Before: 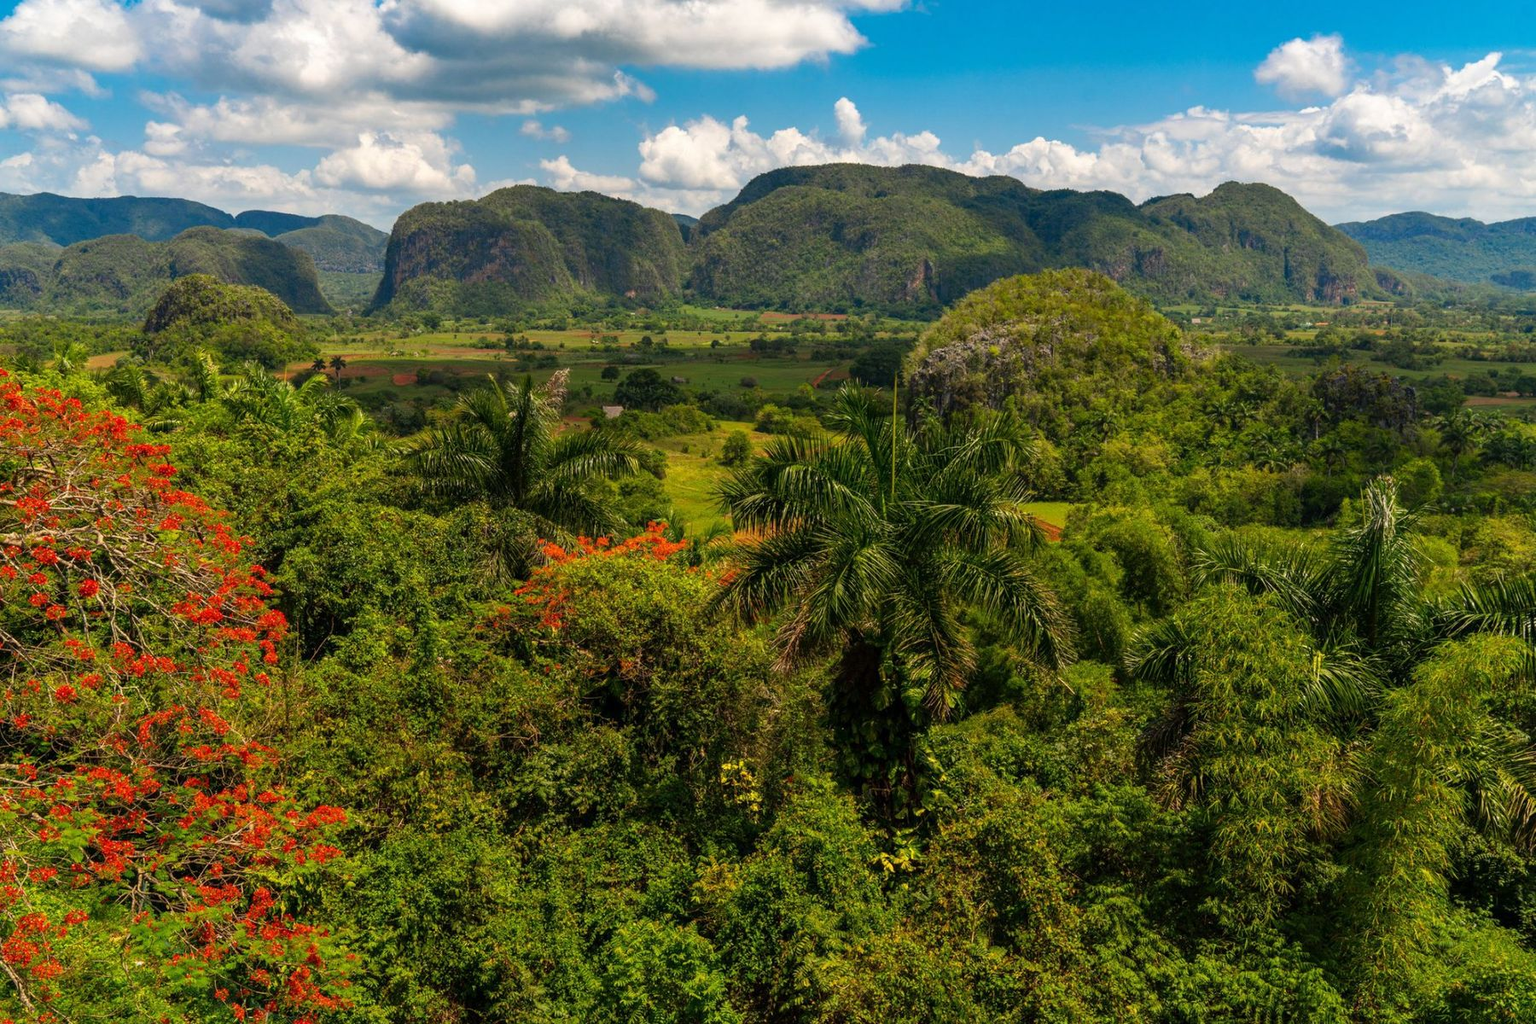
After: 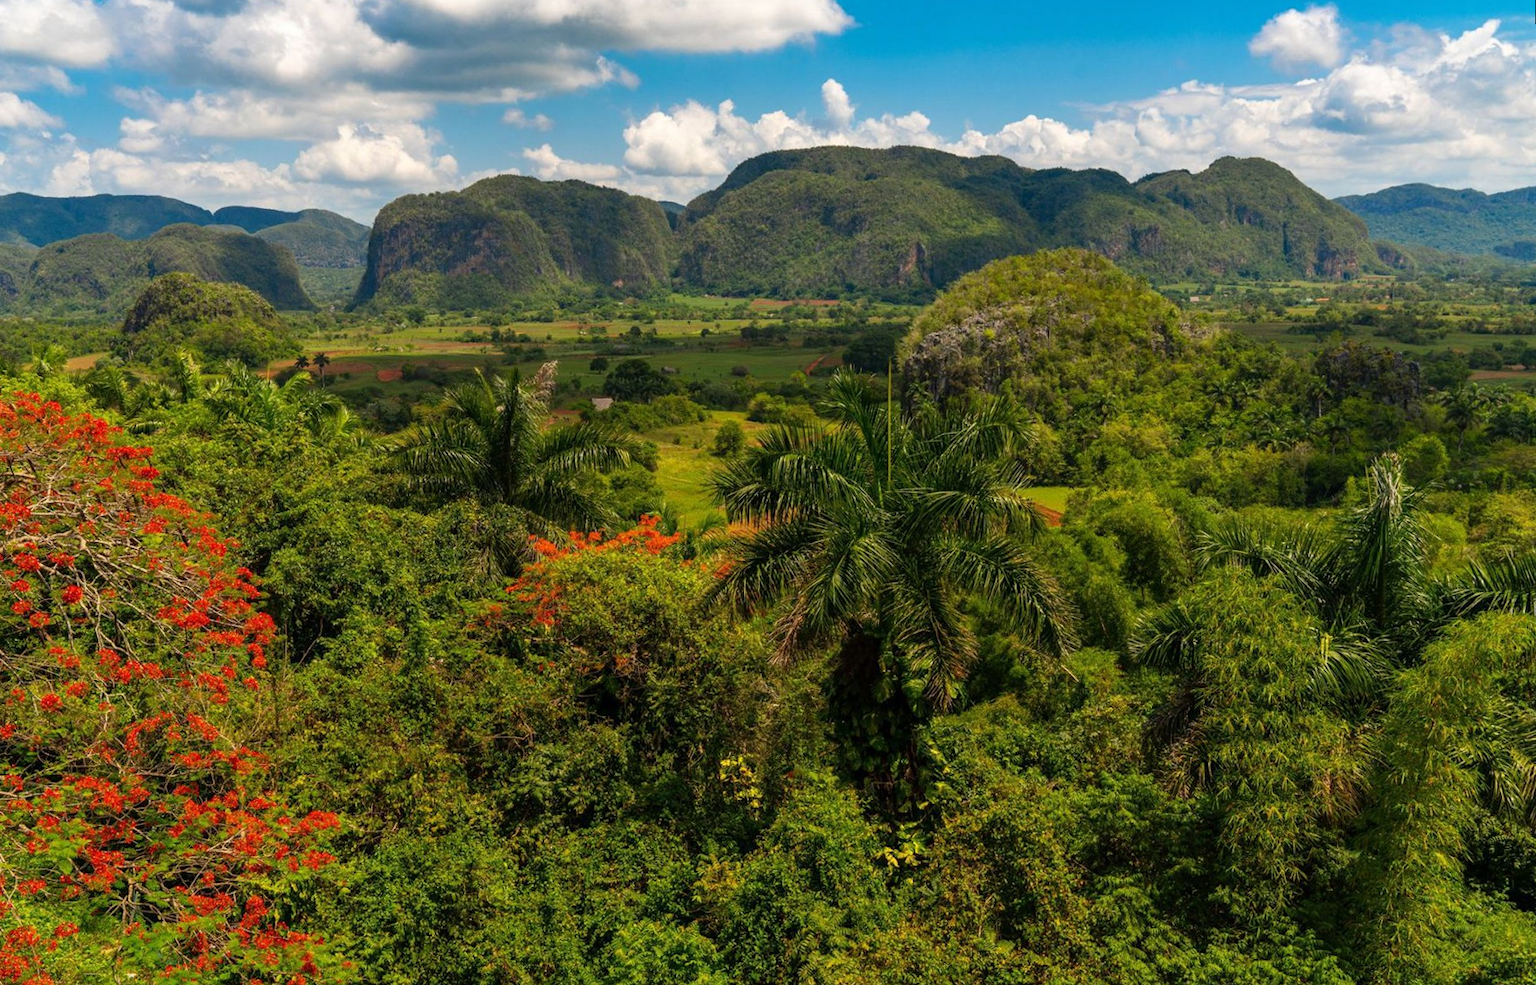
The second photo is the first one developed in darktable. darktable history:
crop: left 1.964%, top 3.251%, right 1.122%, bottom 4.933%
tone equalizer: on, module defaults
rotate and perspective: rotation -1.17°, automatic cropping off
